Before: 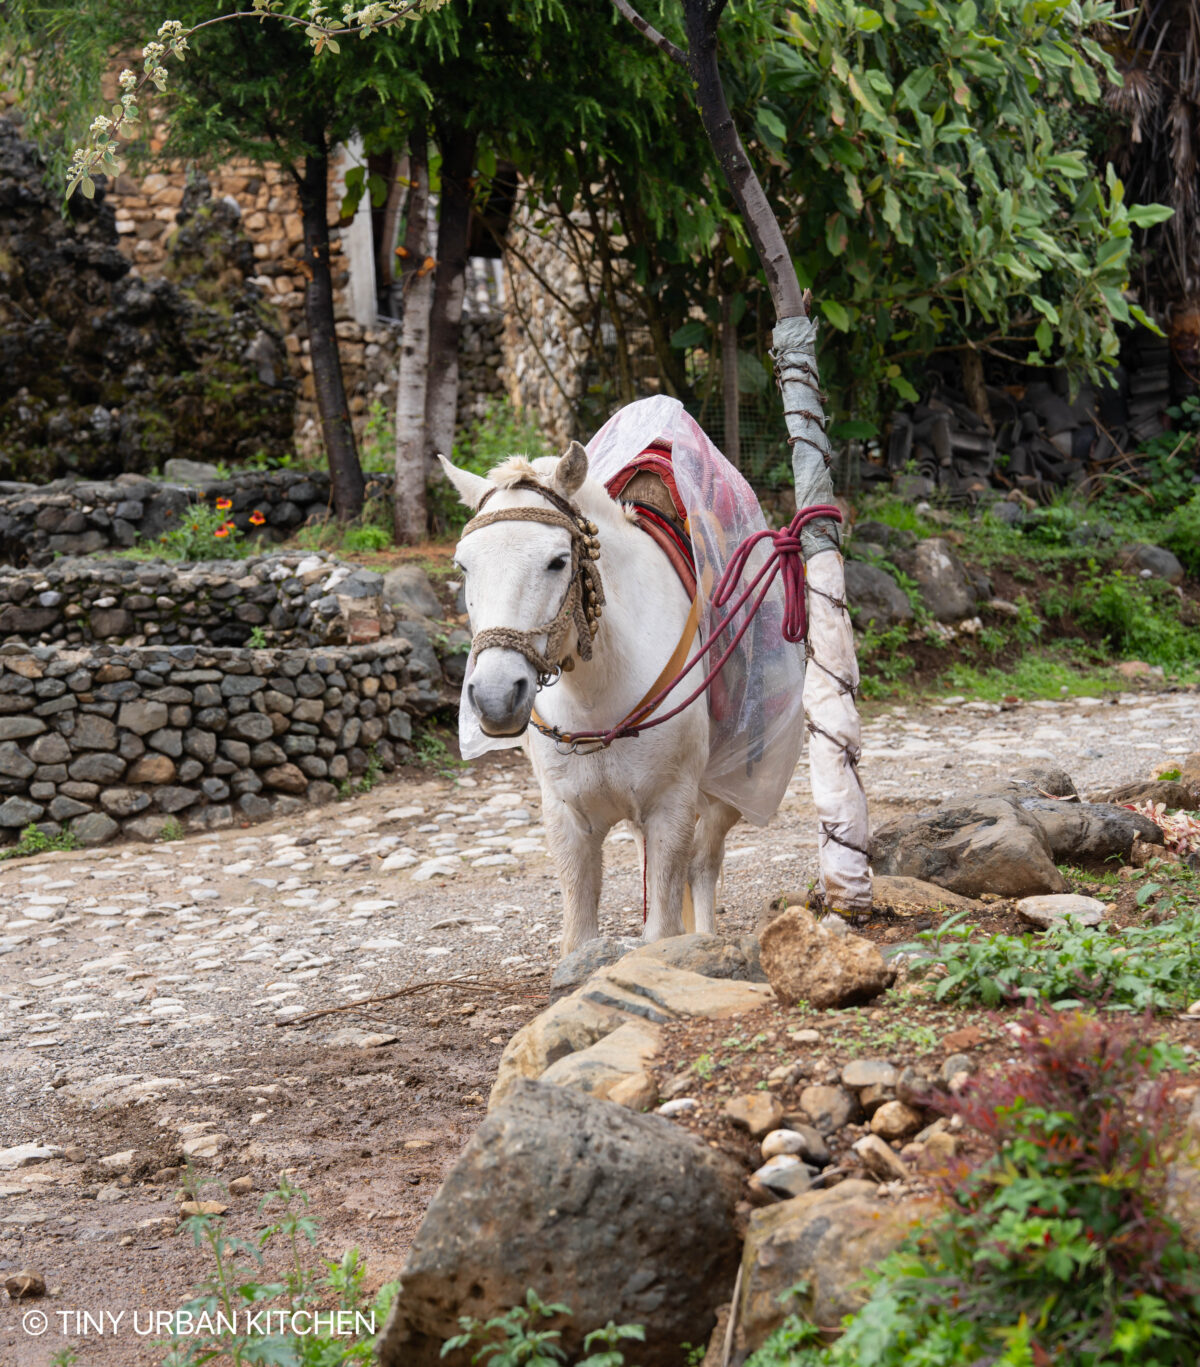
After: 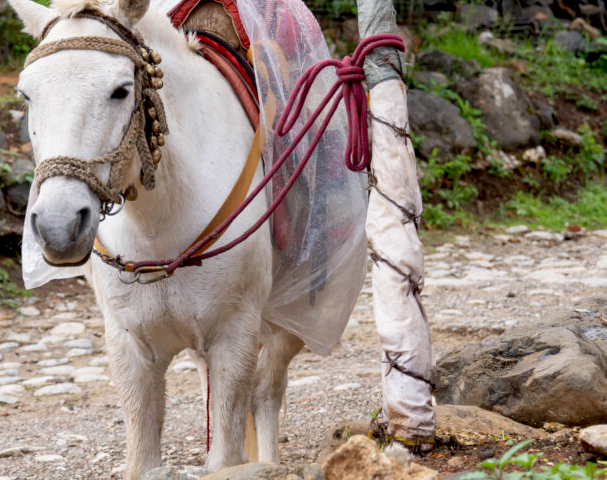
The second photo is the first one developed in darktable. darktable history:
exposure: black level correction 0.012, compensate exposure bias true, compensate highlight preservation false
crop: left 36.49%, top 34.504%, right 12.922%, bottom 30.355%
